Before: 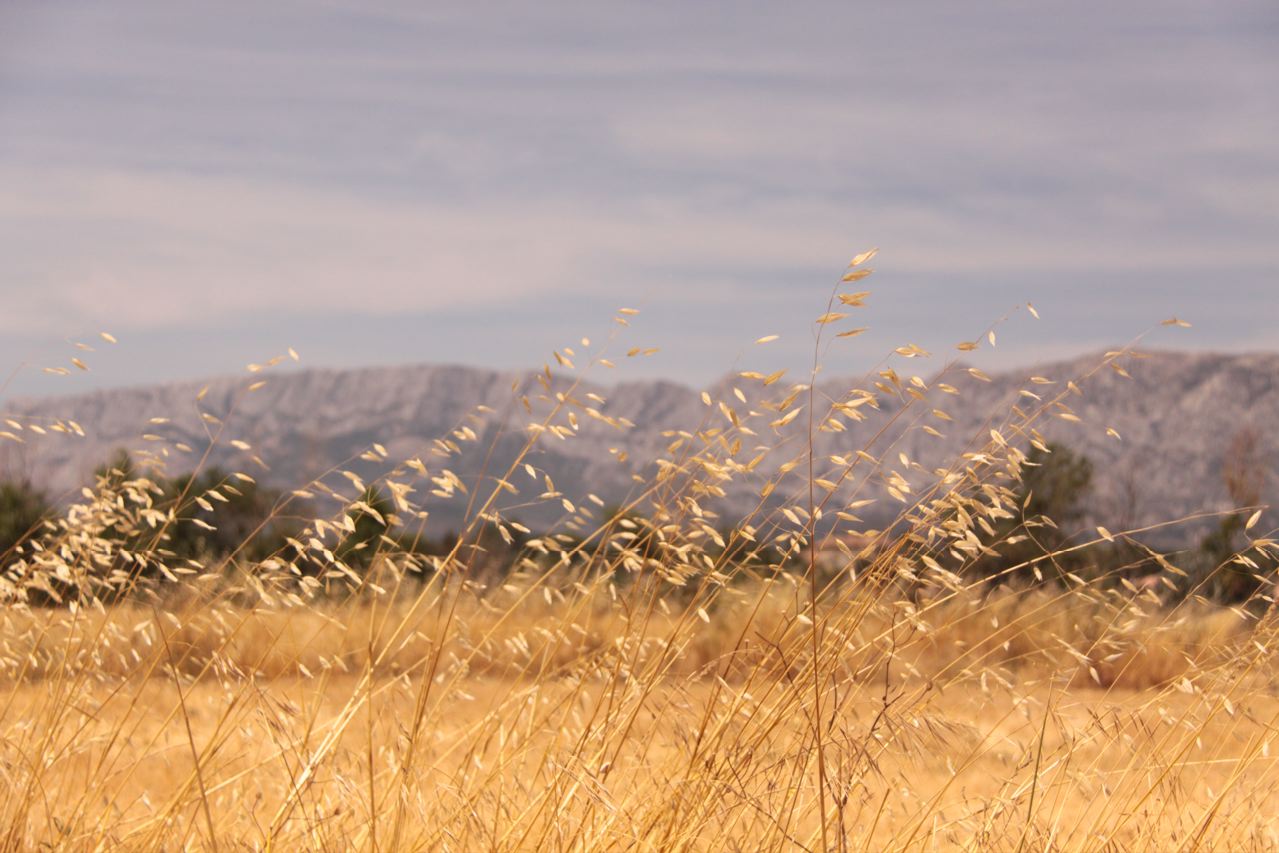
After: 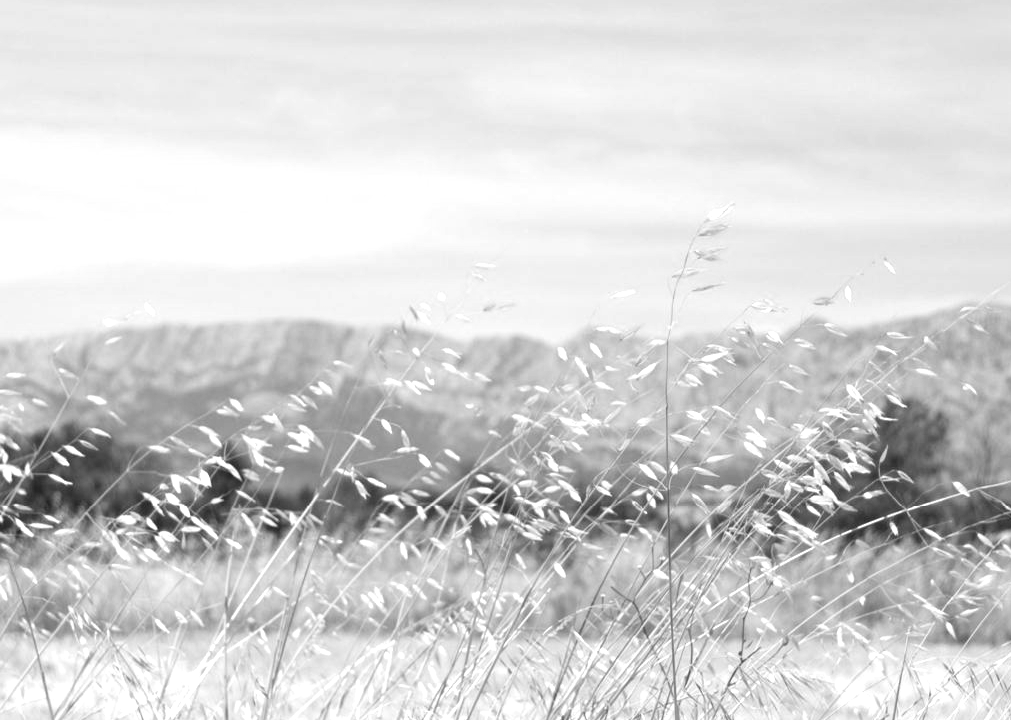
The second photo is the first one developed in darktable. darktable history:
crop: left 11.298%, top 5.346%, right 9.603%, bottom 10.178%
exposure: black level correction 0, exposure 1.106 EV, compensate exposure bias true, compensate highlight preservation false
color calibration: output gray [0.267, 0.423, 0.261, 0], illuminant same as pipeline (D50), adaptation XYZ, x 0.346, y 0.359, temperature 5012.88 K
